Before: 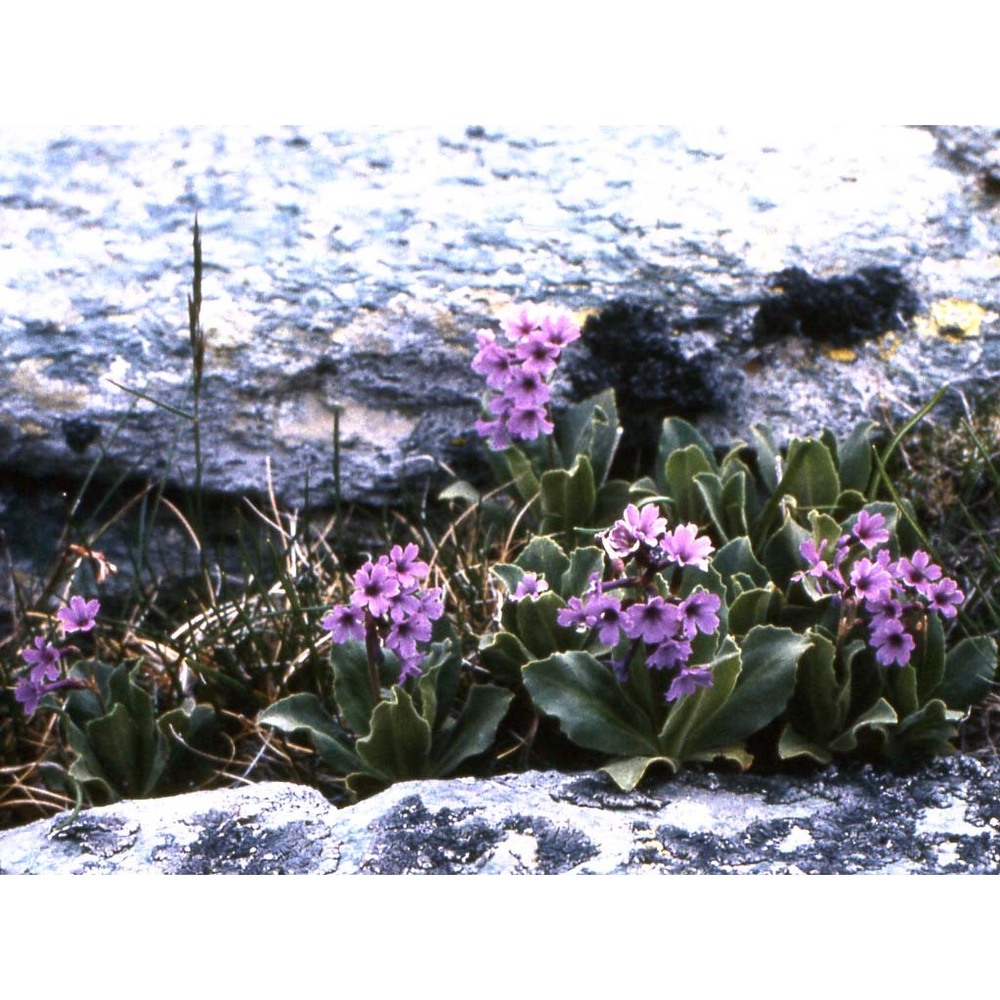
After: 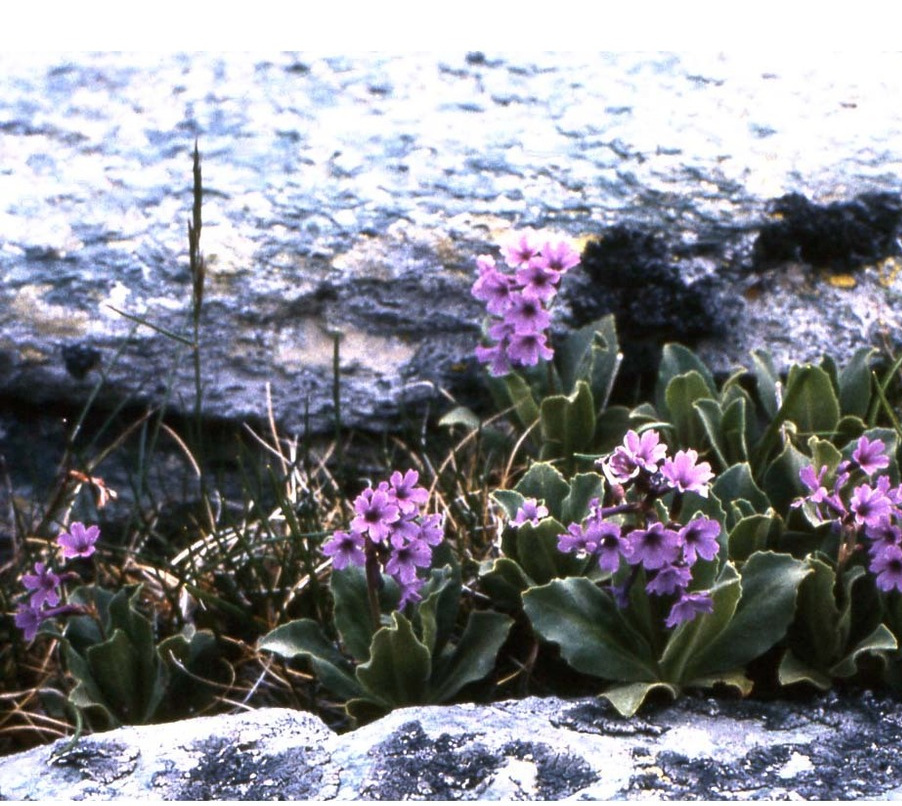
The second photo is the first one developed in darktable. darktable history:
crop: top 7.447%, right 9.767%, bottom 11.943%
base curve: curves: ch0 [(0, 0) (0.303, 0.277) (1, 1)], preserve colors none
